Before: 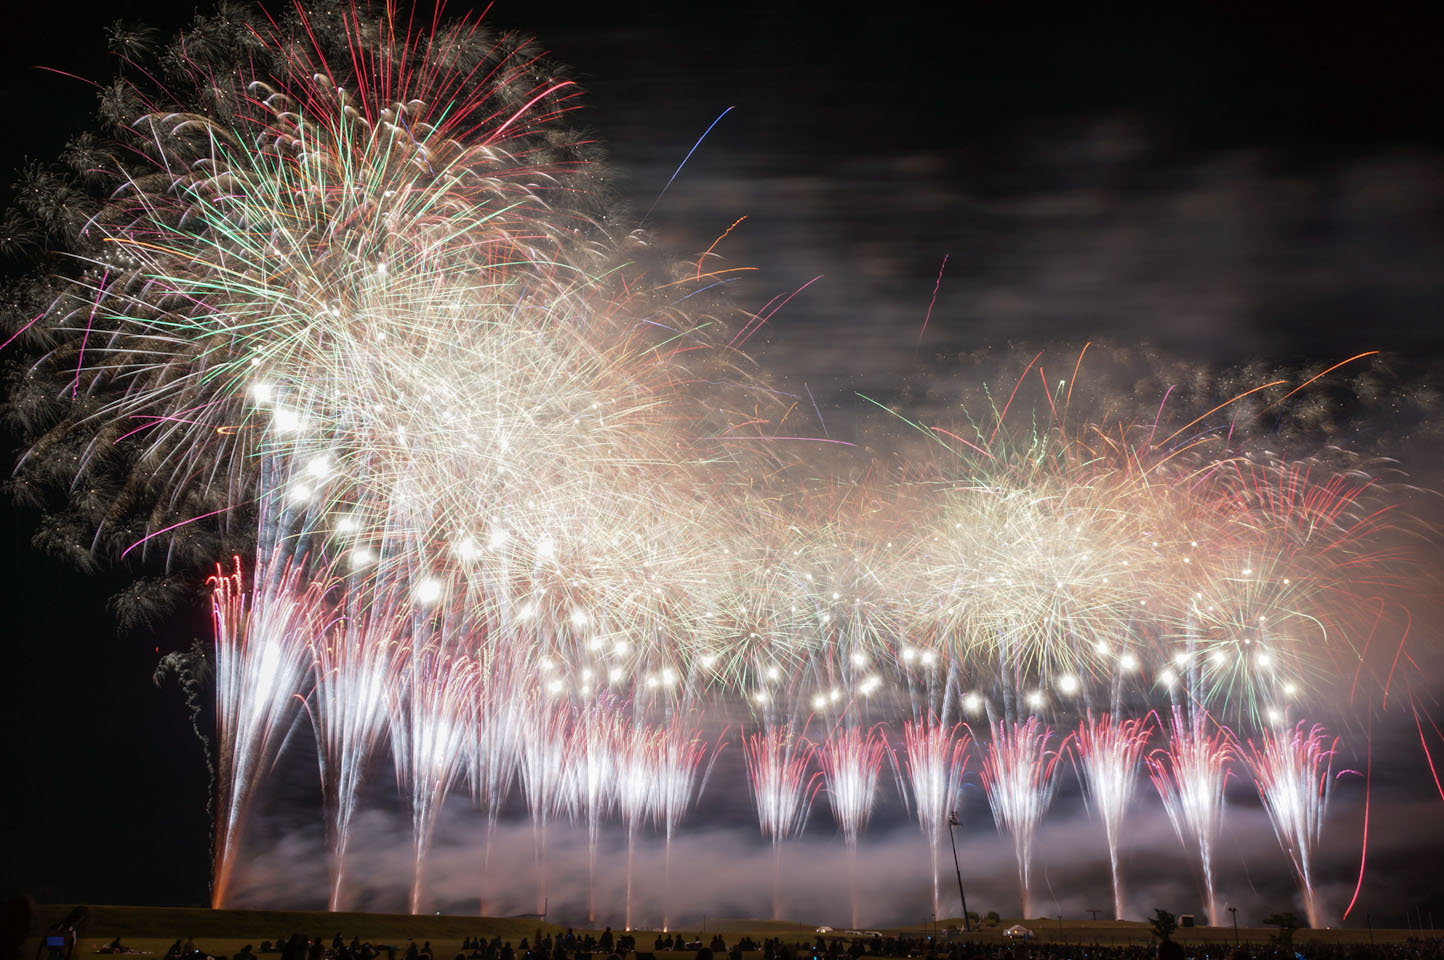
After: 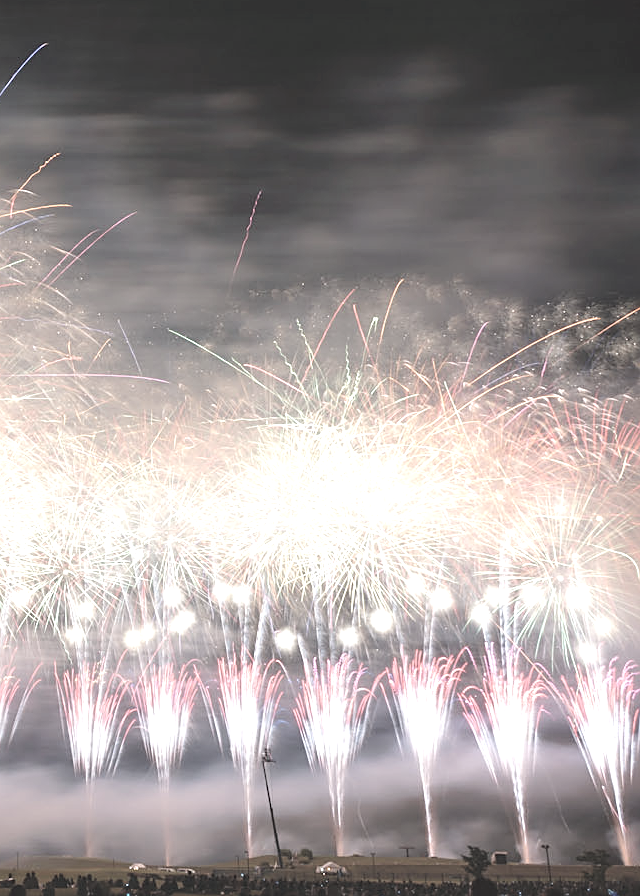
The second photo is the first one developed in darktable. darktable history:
contrast brightness saturation: brightness 0.18, saturation -0.5
exposure: black level correction -0.005, exposure 1.002 EV, compensate highlight preservation false
sharpen: on, module defaults
crop: left 47.628%, top 6.643%, right 7.874%
